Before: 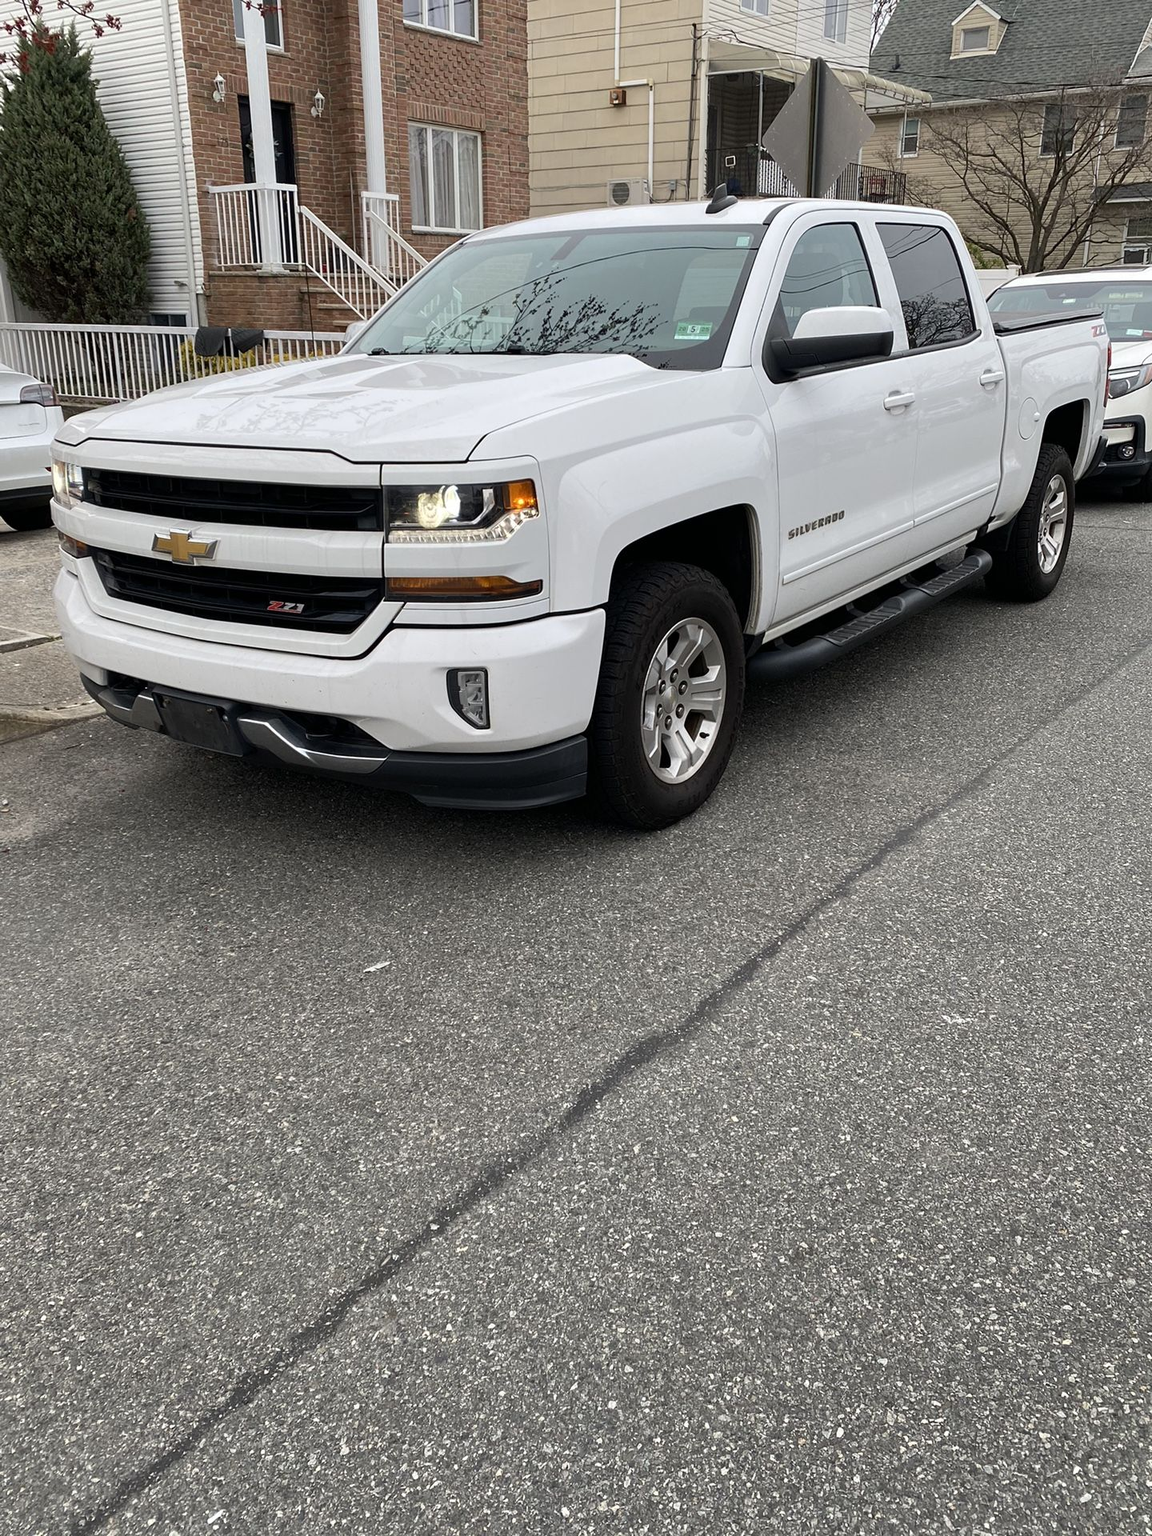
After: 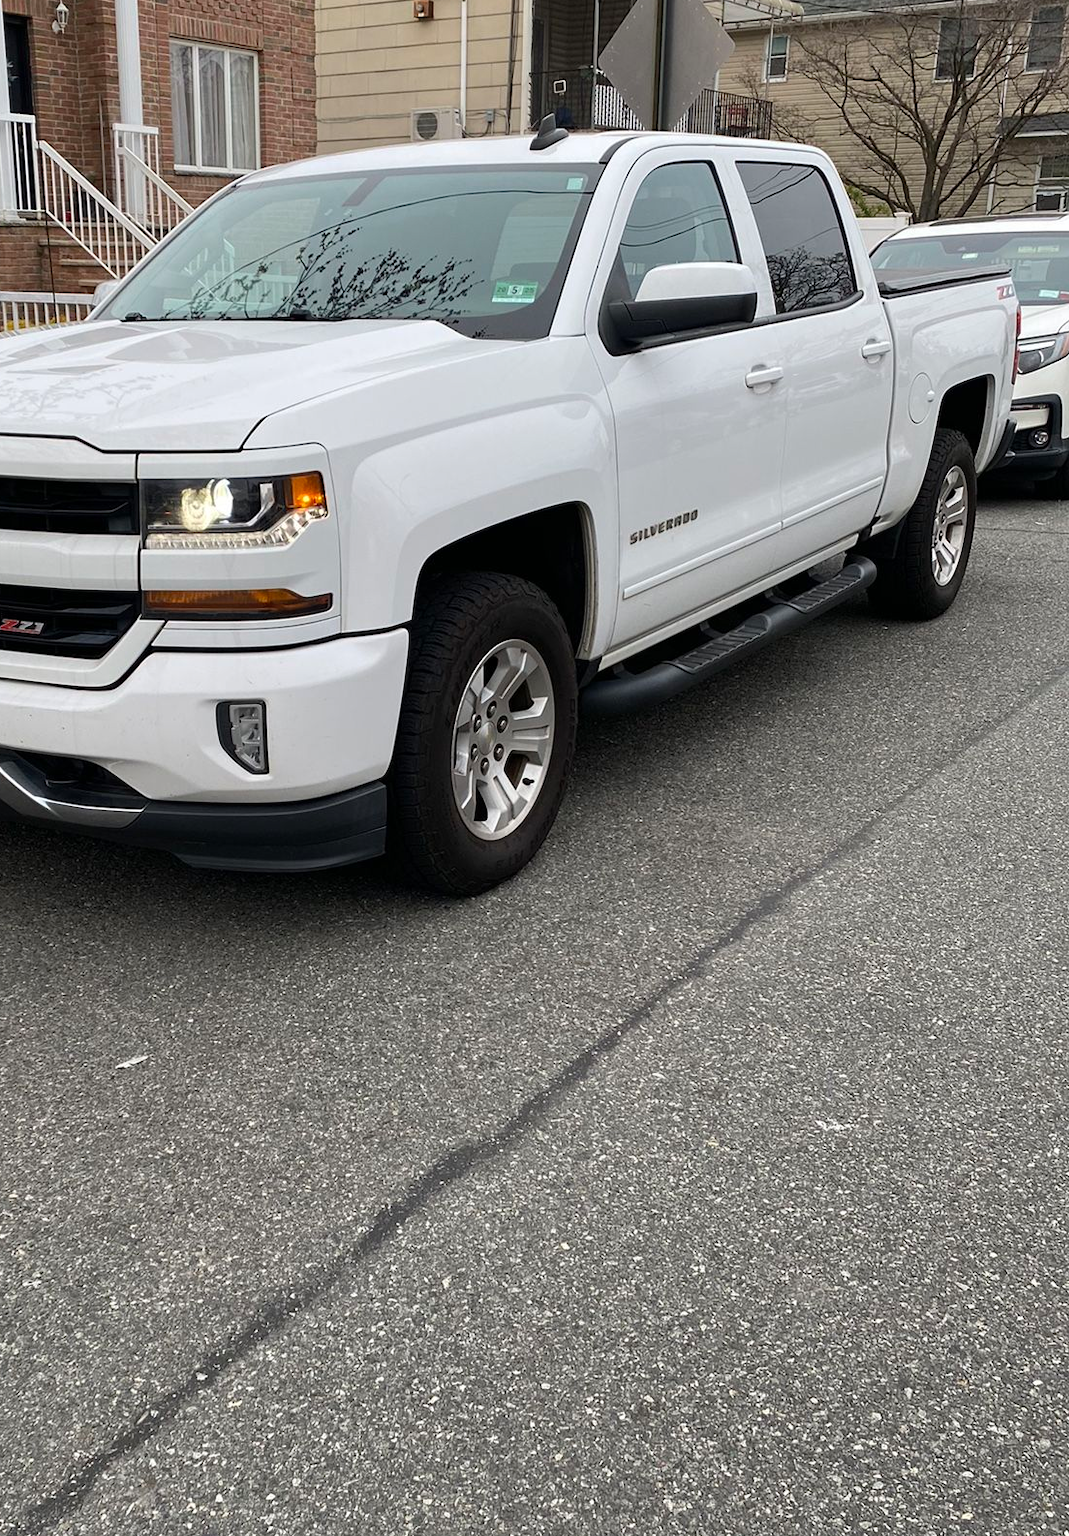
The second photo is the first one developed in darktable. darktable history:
crop: left 23.309%, top 5.866%, bottom 11.512%
